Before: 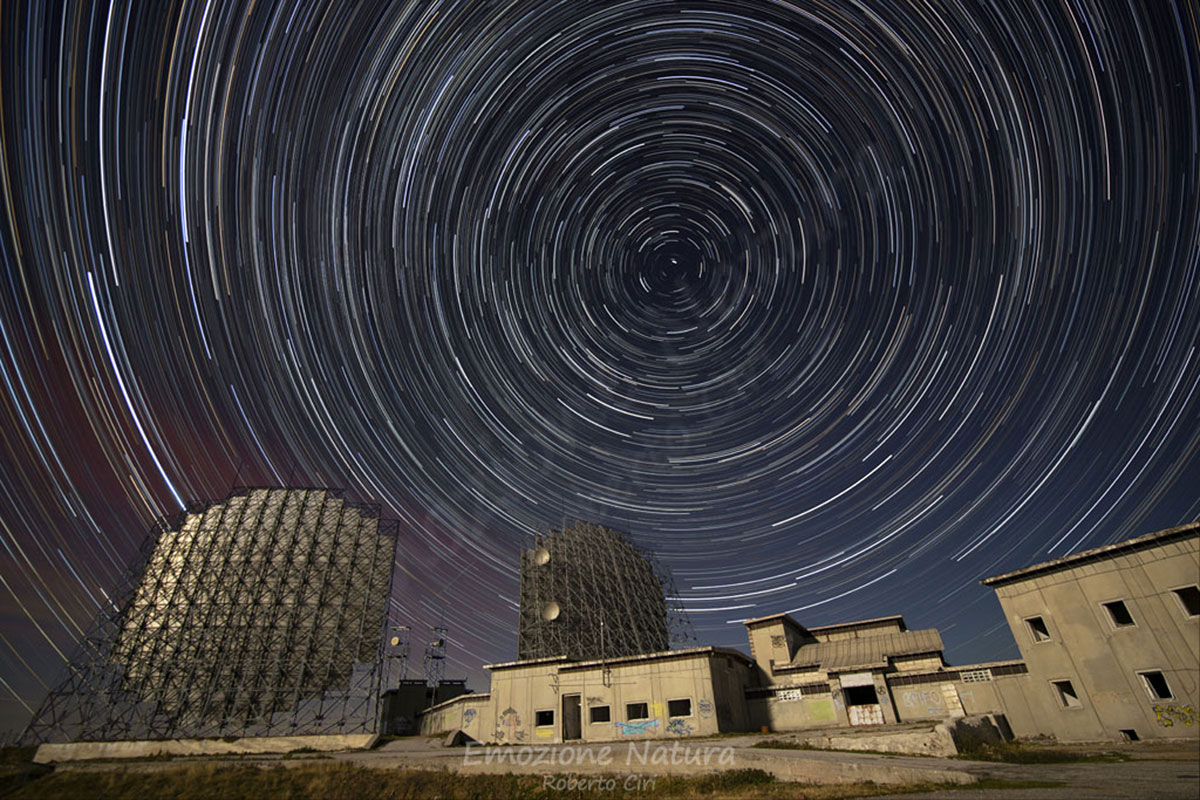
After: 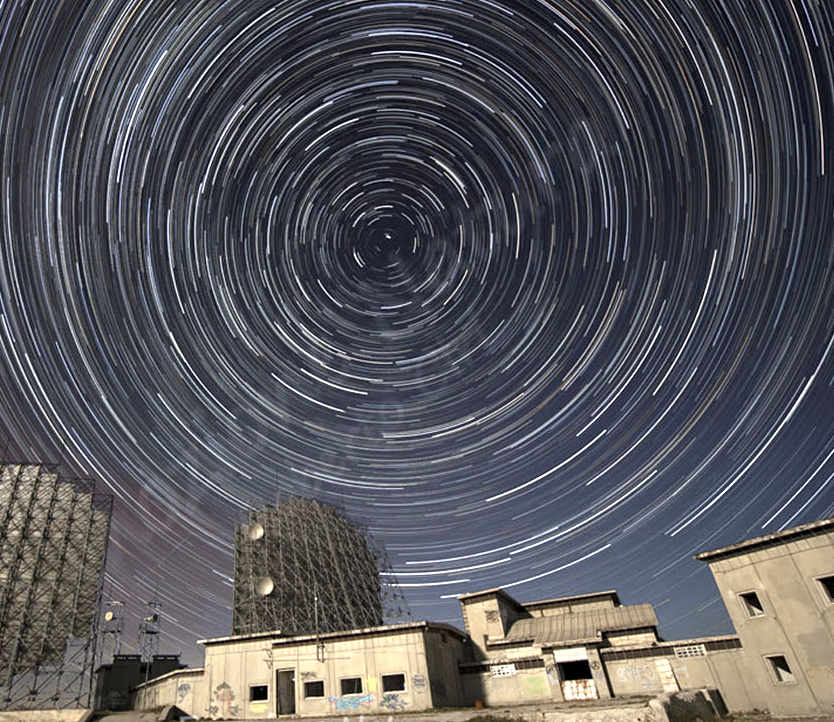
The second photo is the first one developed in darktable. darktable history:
exposure: black level correction 0.001, exposure 1.046 EV, compensate highlight preservation false
color zones: curves: ch0 [(0, 0.5) (0.125, 0.4) (0.25, 0.5) (0.375, 0.4) (0.5, 0.4) (0.625, 0.6) (0.75, 0.6) (0.875, 0.5)]; ch1 [(0, 0.35) (0.125, 0.45) (0.25, 0.35) (0.375, 0.35) (0.5, 0.35) (0.625, 0.35) (0.75, 0.45) (0.875, 0.35)]; ch2 [(0, 0.6) (0.125, 0.5) (0.25, 0.5) (0.375, 0.6) (0.5, 0.6) (0.625, 0.5) (0.75, 0.5) (0.875, 0.5)], mix 32.4%
crop and rotate: left 23.853%, top 3.193%, right 6.64%, bottom 6.531%
